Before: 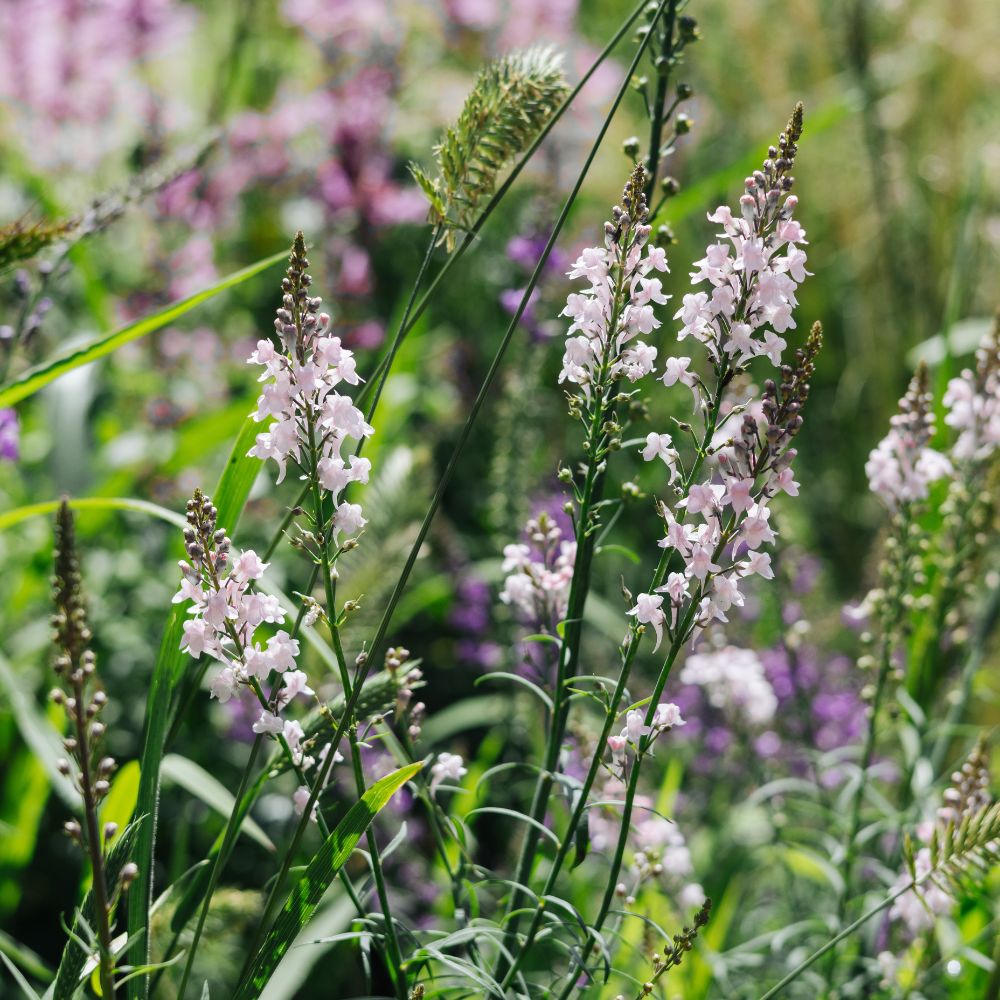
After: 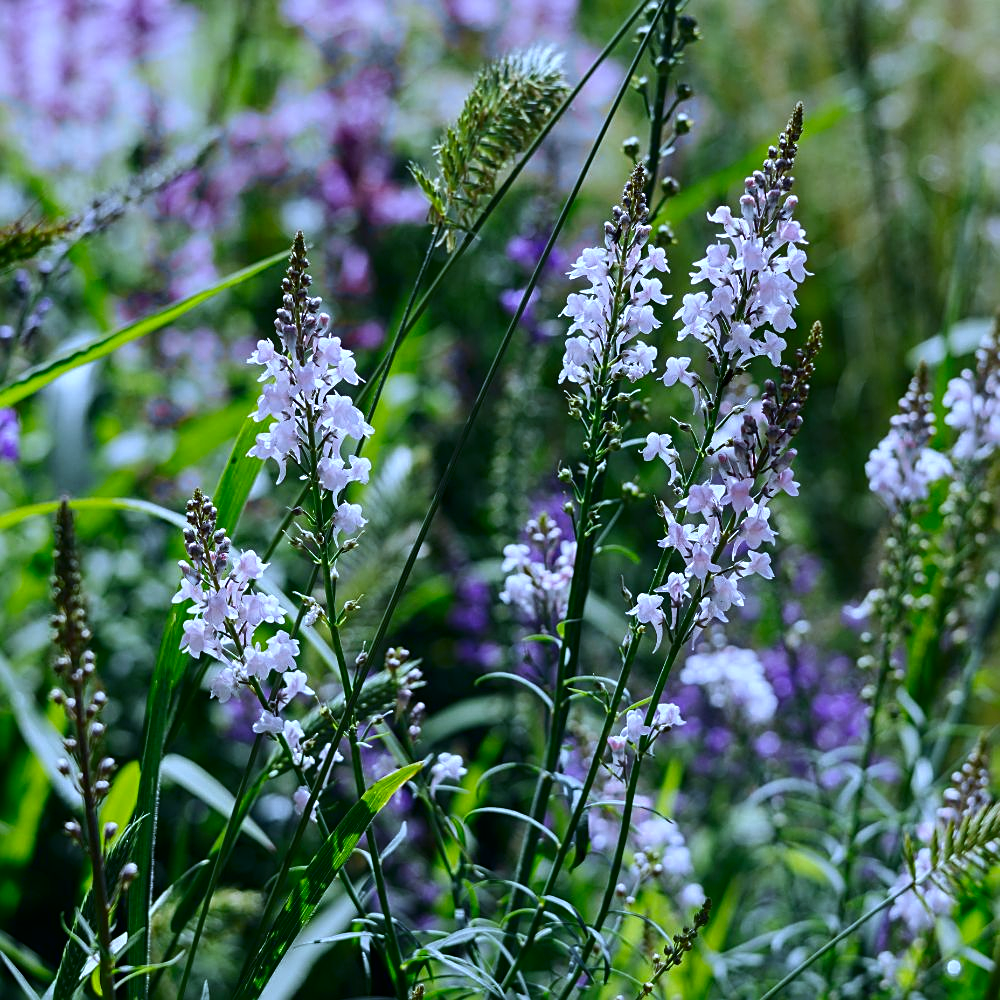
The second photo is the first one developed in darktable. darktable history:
white balance: red 0.871, blue 1.249
contrast brightness saturation: contrast 0.07, brightness -0.14, saturation 0.11
sharpen: on, module defaults
